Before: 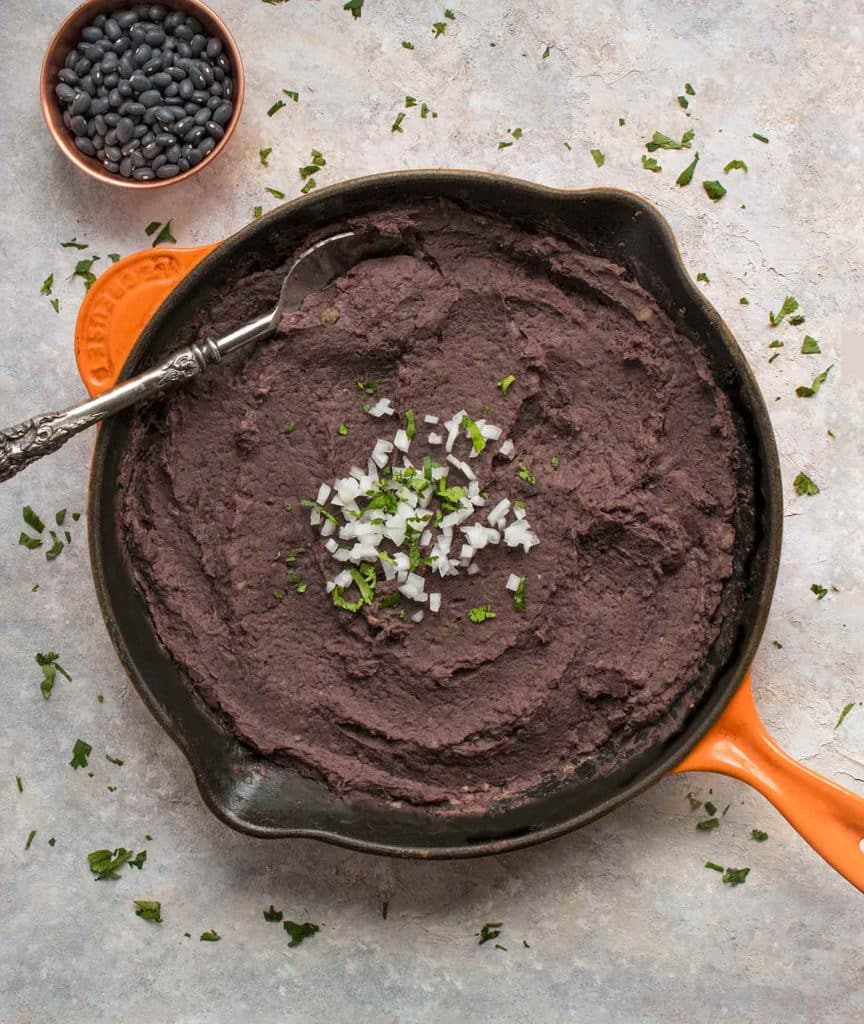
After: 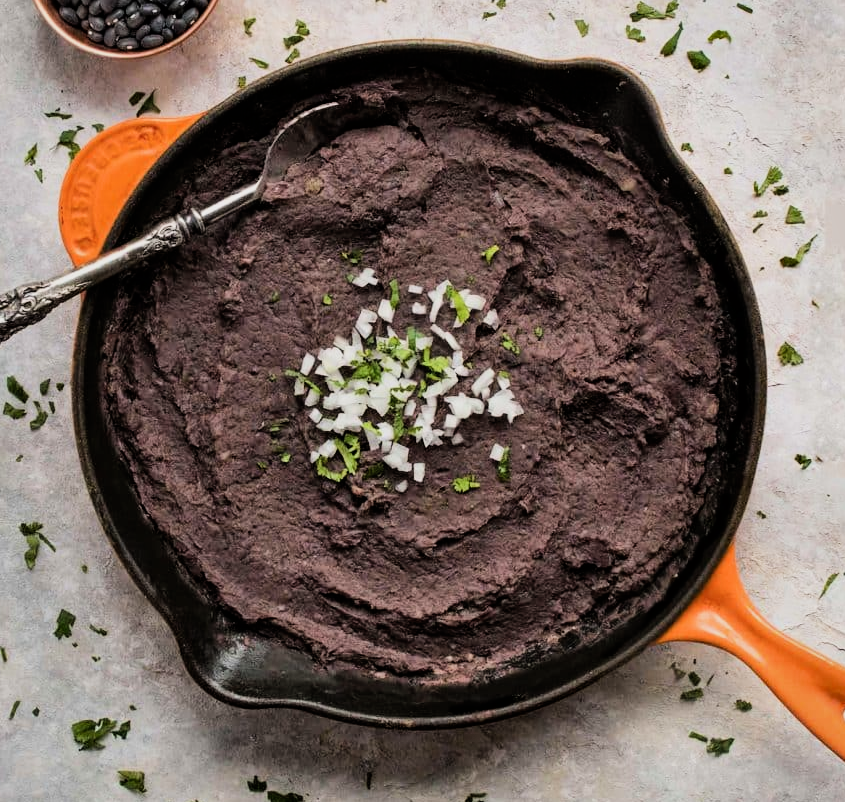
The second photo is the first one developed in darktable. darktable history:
shadows and highlights: low approximation 0.01, soften with gaussian
filmic rgb: black relative exposure -8.02 EV, white relative exposure 4.03 EV, hardness 4.19, contrast 1.37, iterations of high-quality reconstruction 10
crop and rotate: left 1.912%, top 12.708%, right 0.228%, bottom 8.915%
